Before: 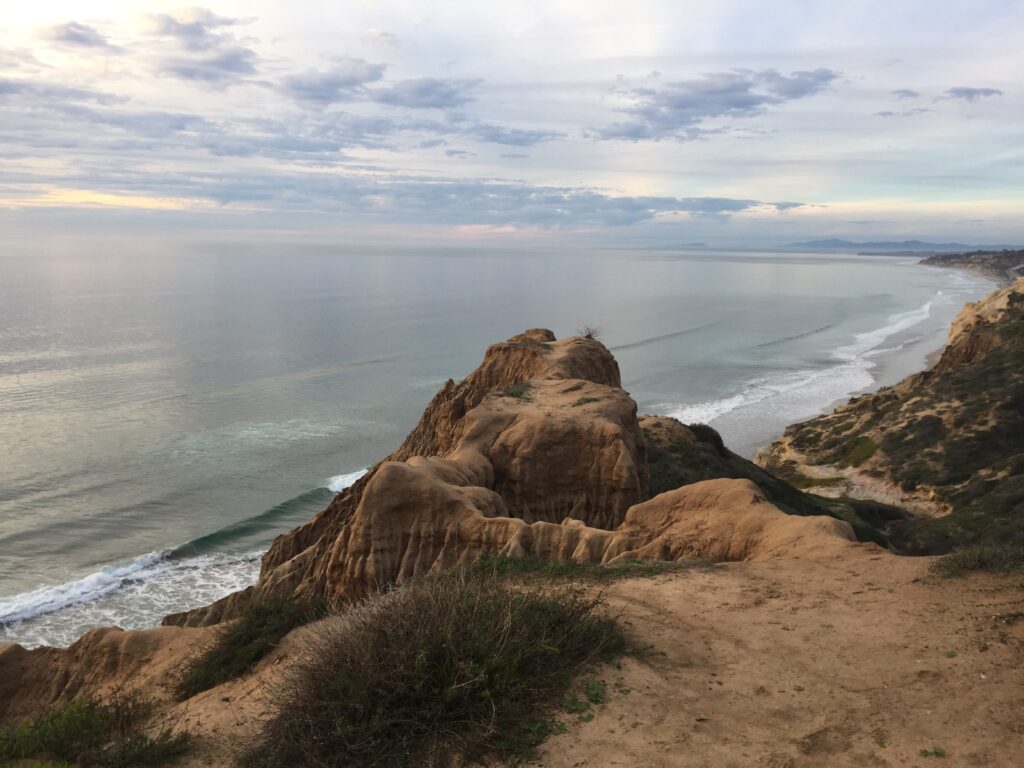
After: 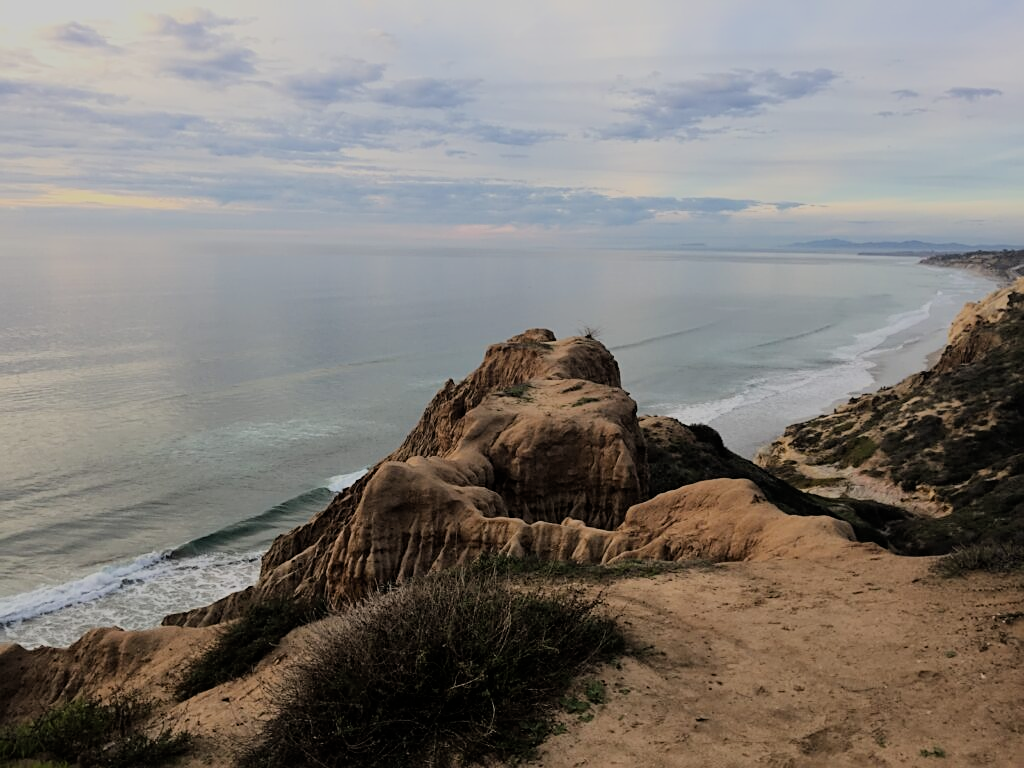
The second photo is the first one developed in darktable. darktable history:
sharpen: on, module defaults
filmic rgb: black relative exposure -6.15 EV, white relative exposure 6.96 EV, hardness 2.23, color science v6 (2022)
